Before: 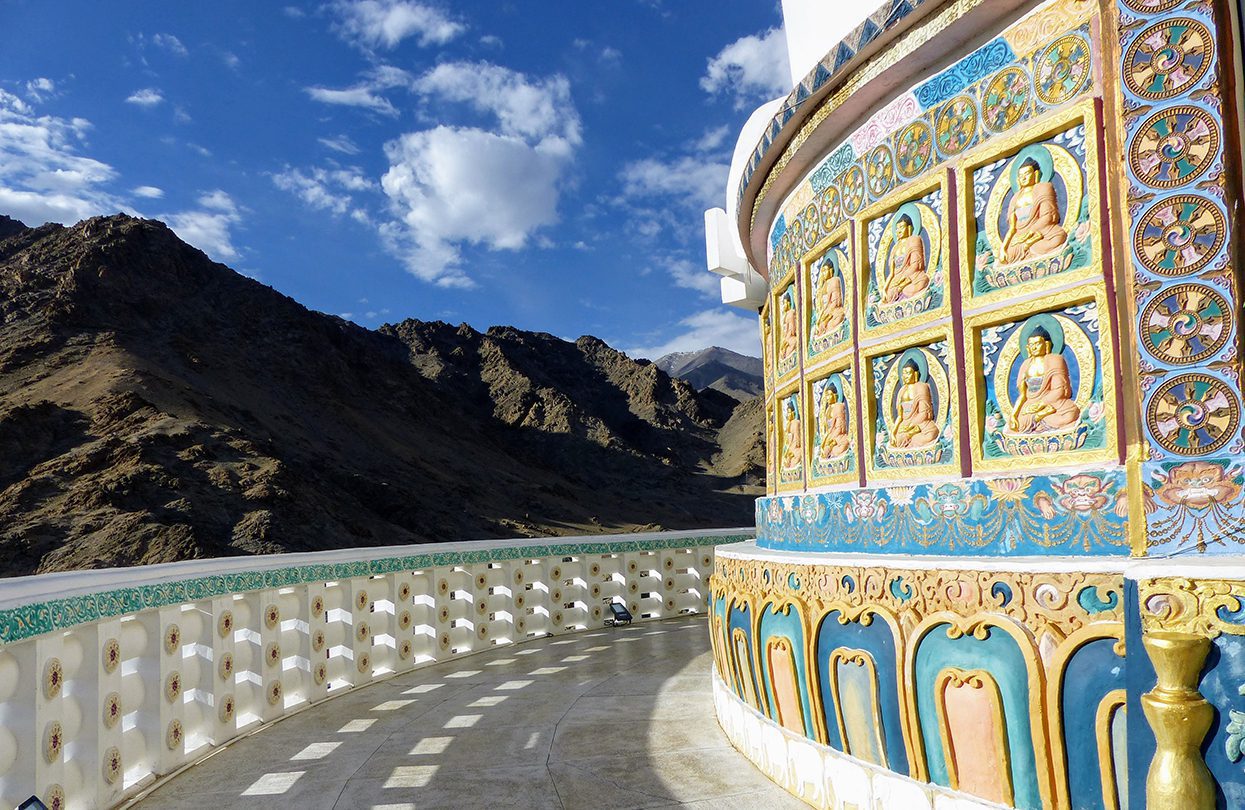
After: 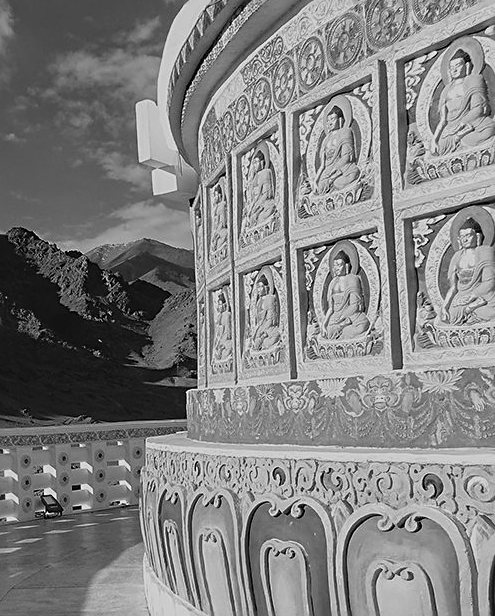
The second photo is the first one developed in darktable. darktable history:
crop: left 45.721%, top 13.393%, right 14.118%, bottom 10.01%
sharpen: on, module defaults
rgb levels: mode RGB, independent channels, levels [[0, 0.474, 1], [0, 0.5, 1], [0, 0.5, 1]]
monochrome: a 30.25, b 92.03
color balance: lift [1.005, 1.002, 0.998, 0.998], gamma [1, 1.021, 1.02, 0.979], gain [0.923, 1.066, 1.056, 0.934]
exposure: exposure -0.462 EV, compensate highlight preservation false
